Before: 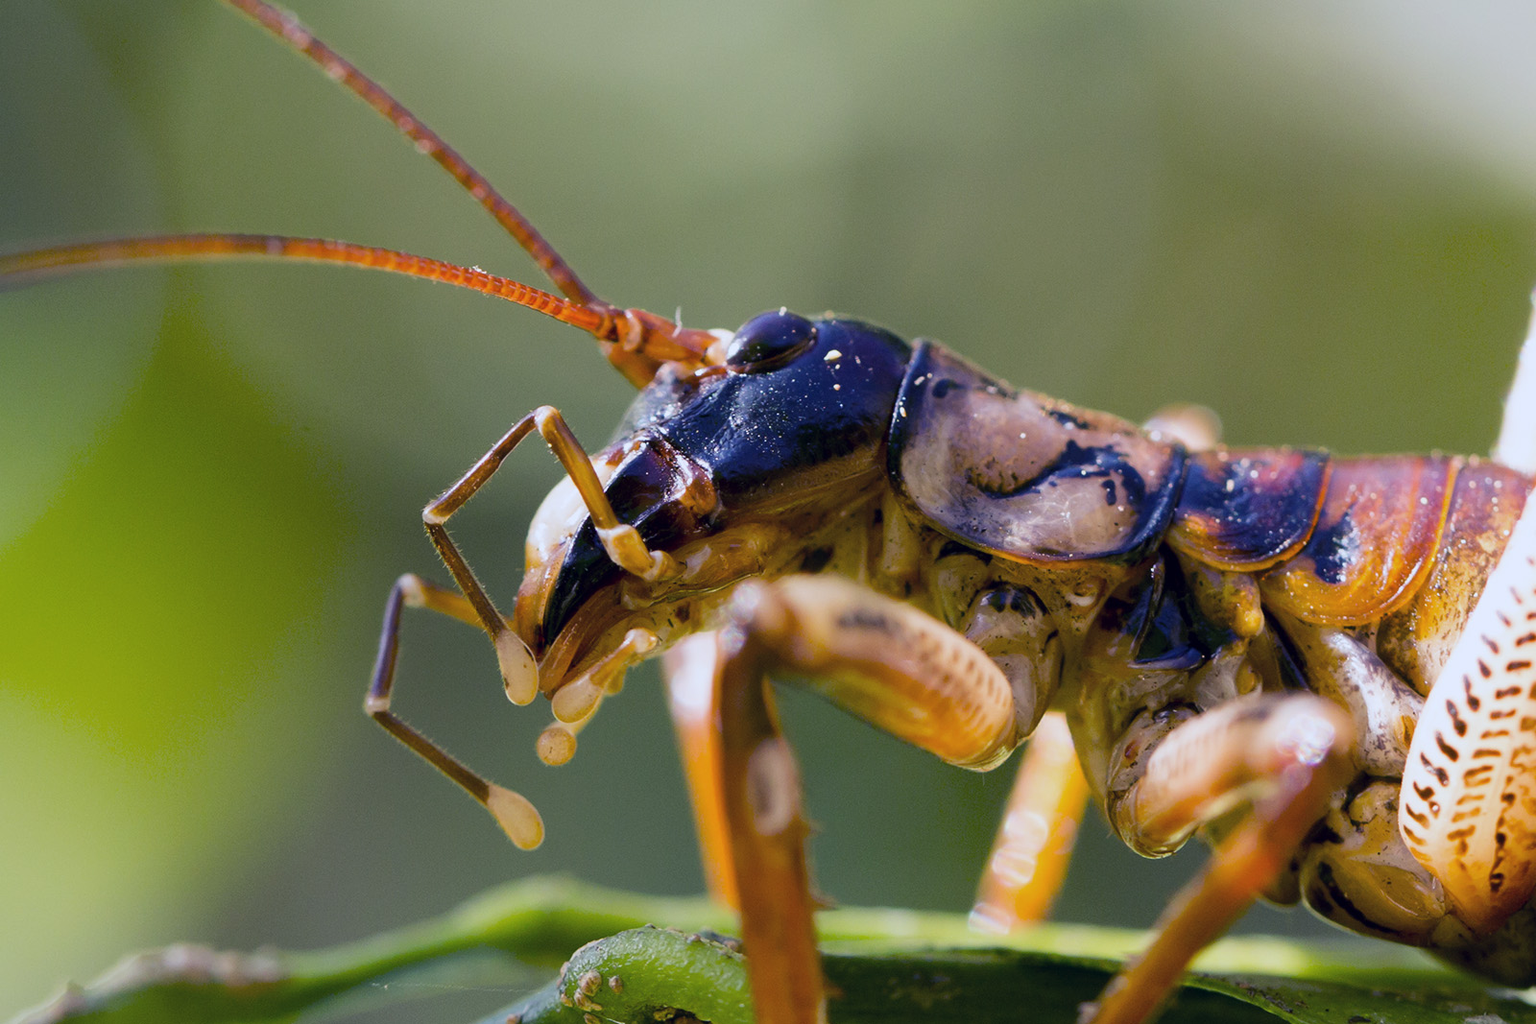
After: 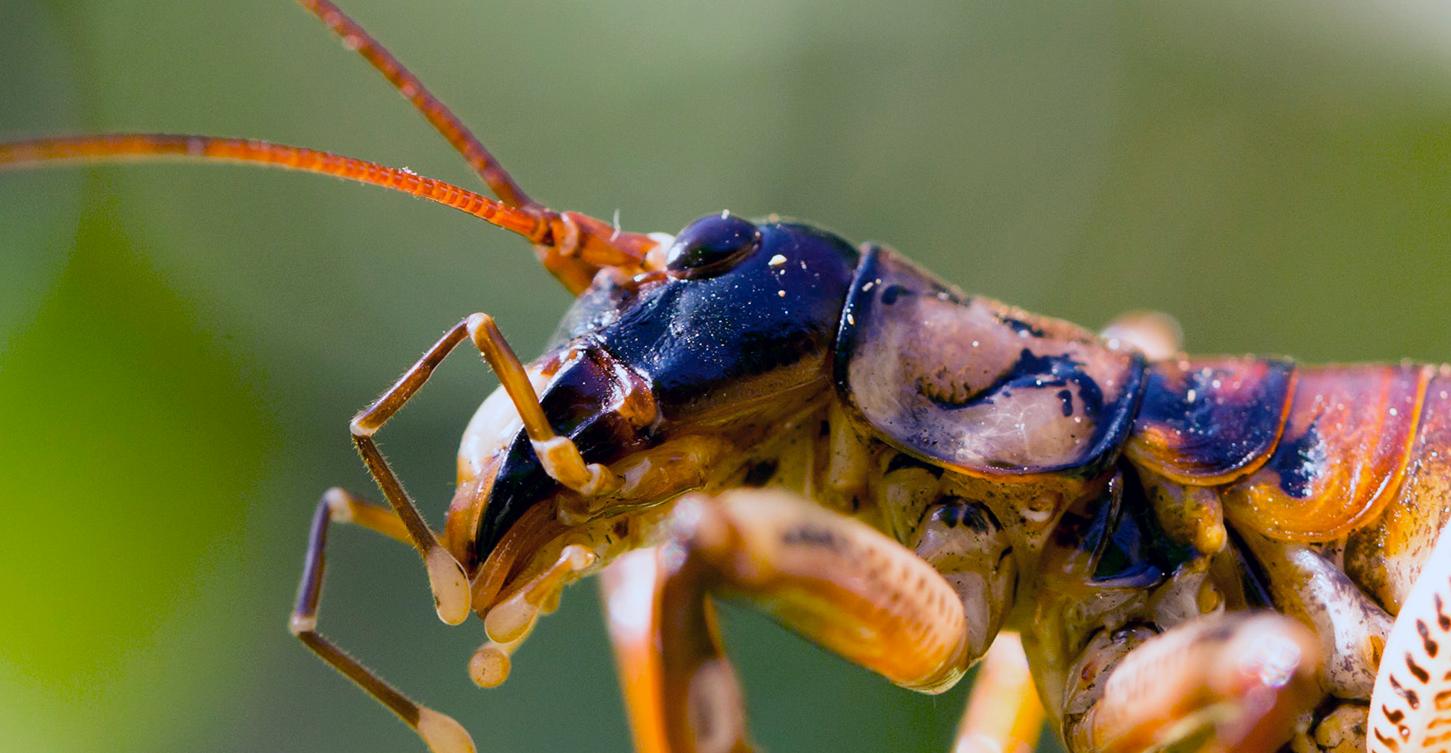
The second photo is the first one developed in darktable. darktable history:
crop: left 5.663%, top 10.34%, right 3.648%, bottom 19.072%
